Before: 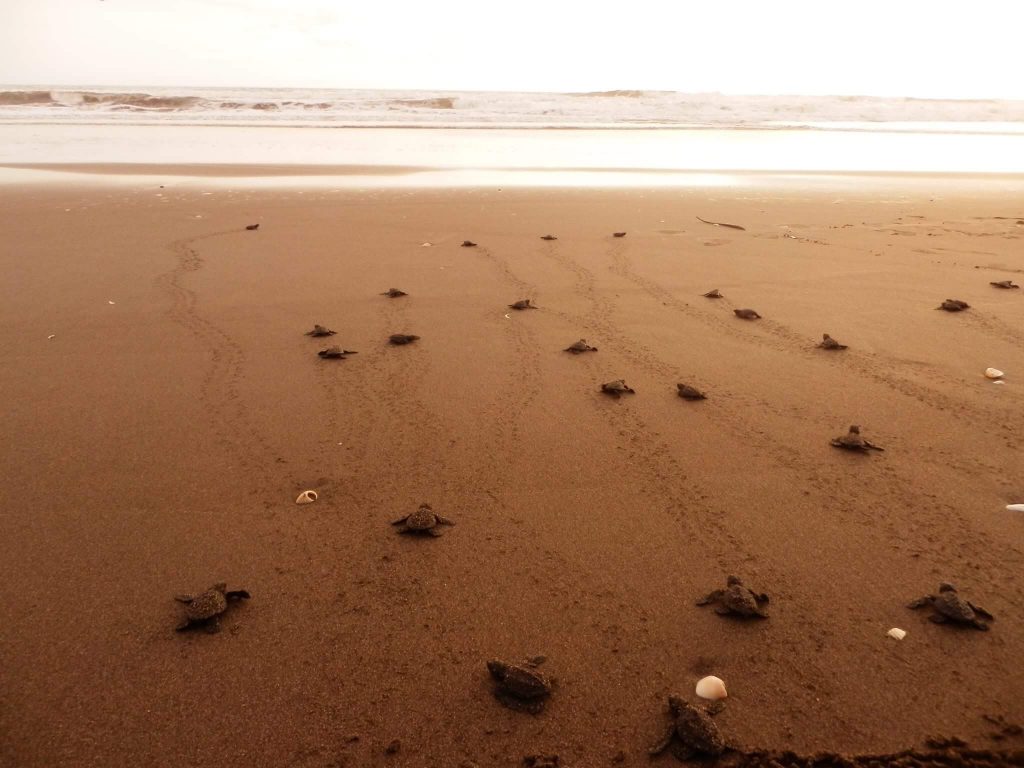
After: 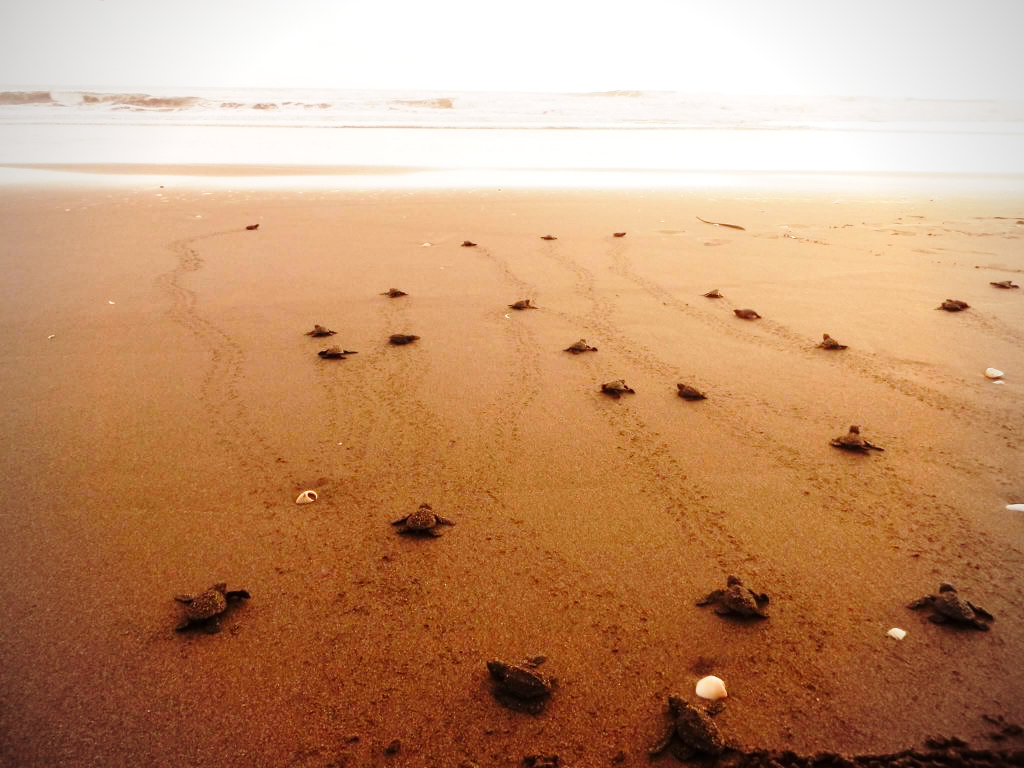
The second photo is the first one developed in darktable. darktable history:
vignetting: fall-off radius 60.95%
exposure: compensate exposure bias true, compensate highlight preservation false
base curve: curves: ch0 [(0, 0) (0.028, 0.03) (0.121, 0.232) (0.46, 0.748) (0.859, 0.968) (1, 1)], preserve colors none
